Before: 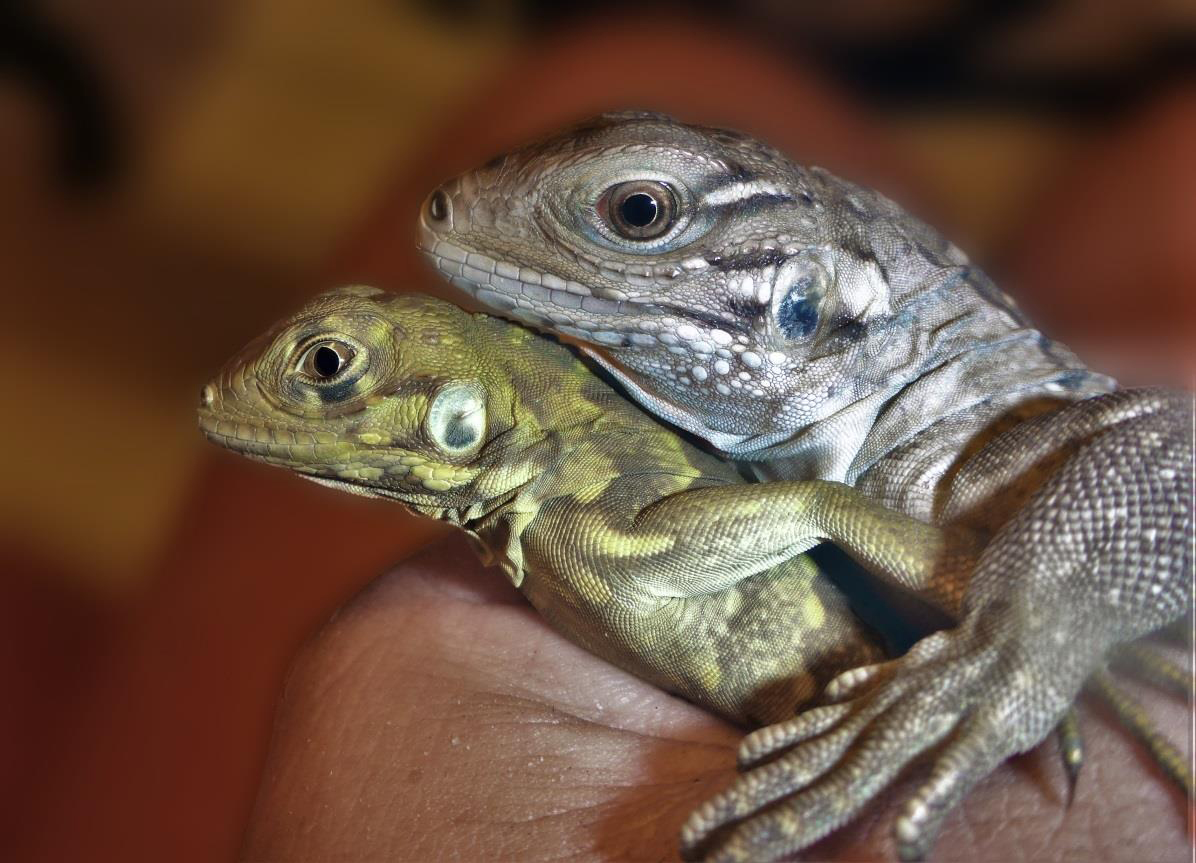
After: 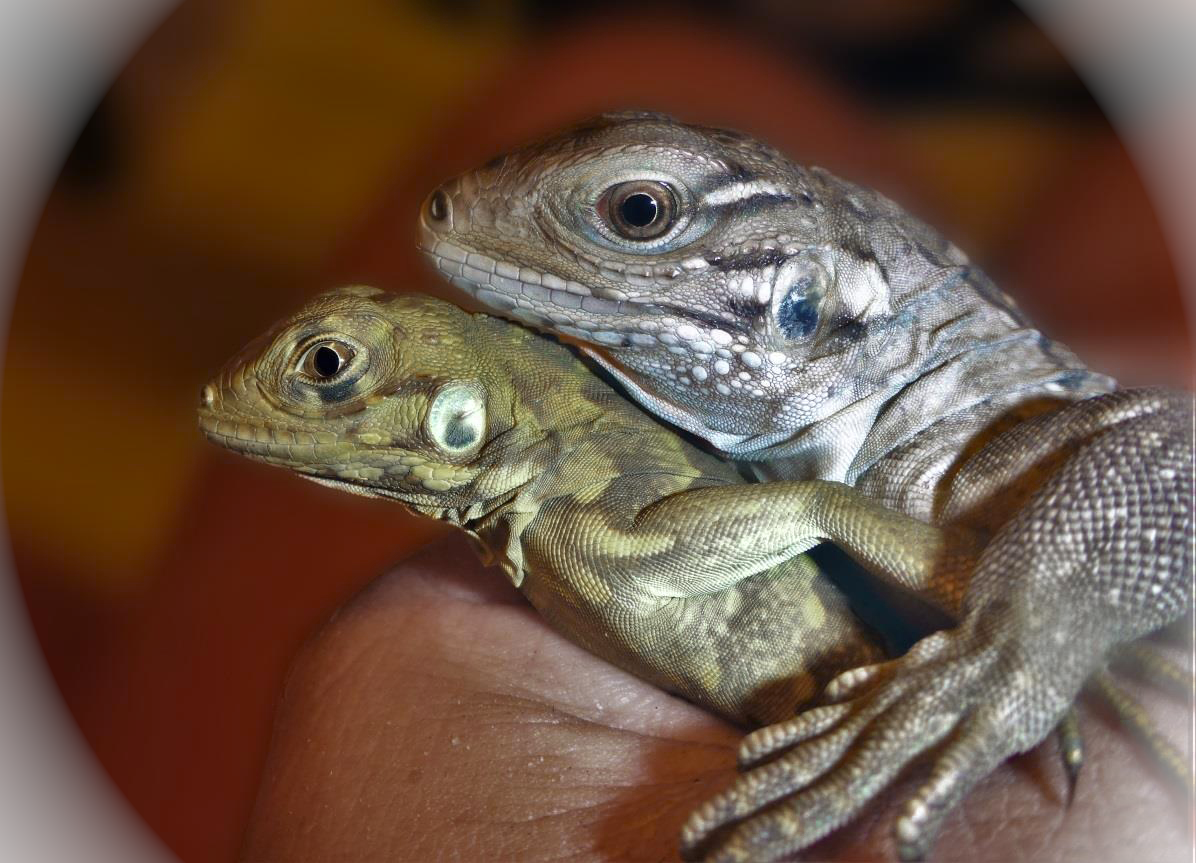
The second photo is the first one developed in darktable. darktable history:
color zones: curves: ch0 [(0.11, 0.396) (0.195, 0.36) (0.25, 0.5) (0.303, 0.412) (0.357, 0.544) (0.75, 0.5) (0.967, 0.328)]; ch1 [(0, 0.468) (0.112, 0.512) (0.202, 0.6) (0.25, 0.5) (0.307, 0.352) (0.357, 0.544) (0.75, 0.5) (0.963, 0.524)]
vignetting: fall-off start 99.67%, brightness 0.983, saturation -0.489
